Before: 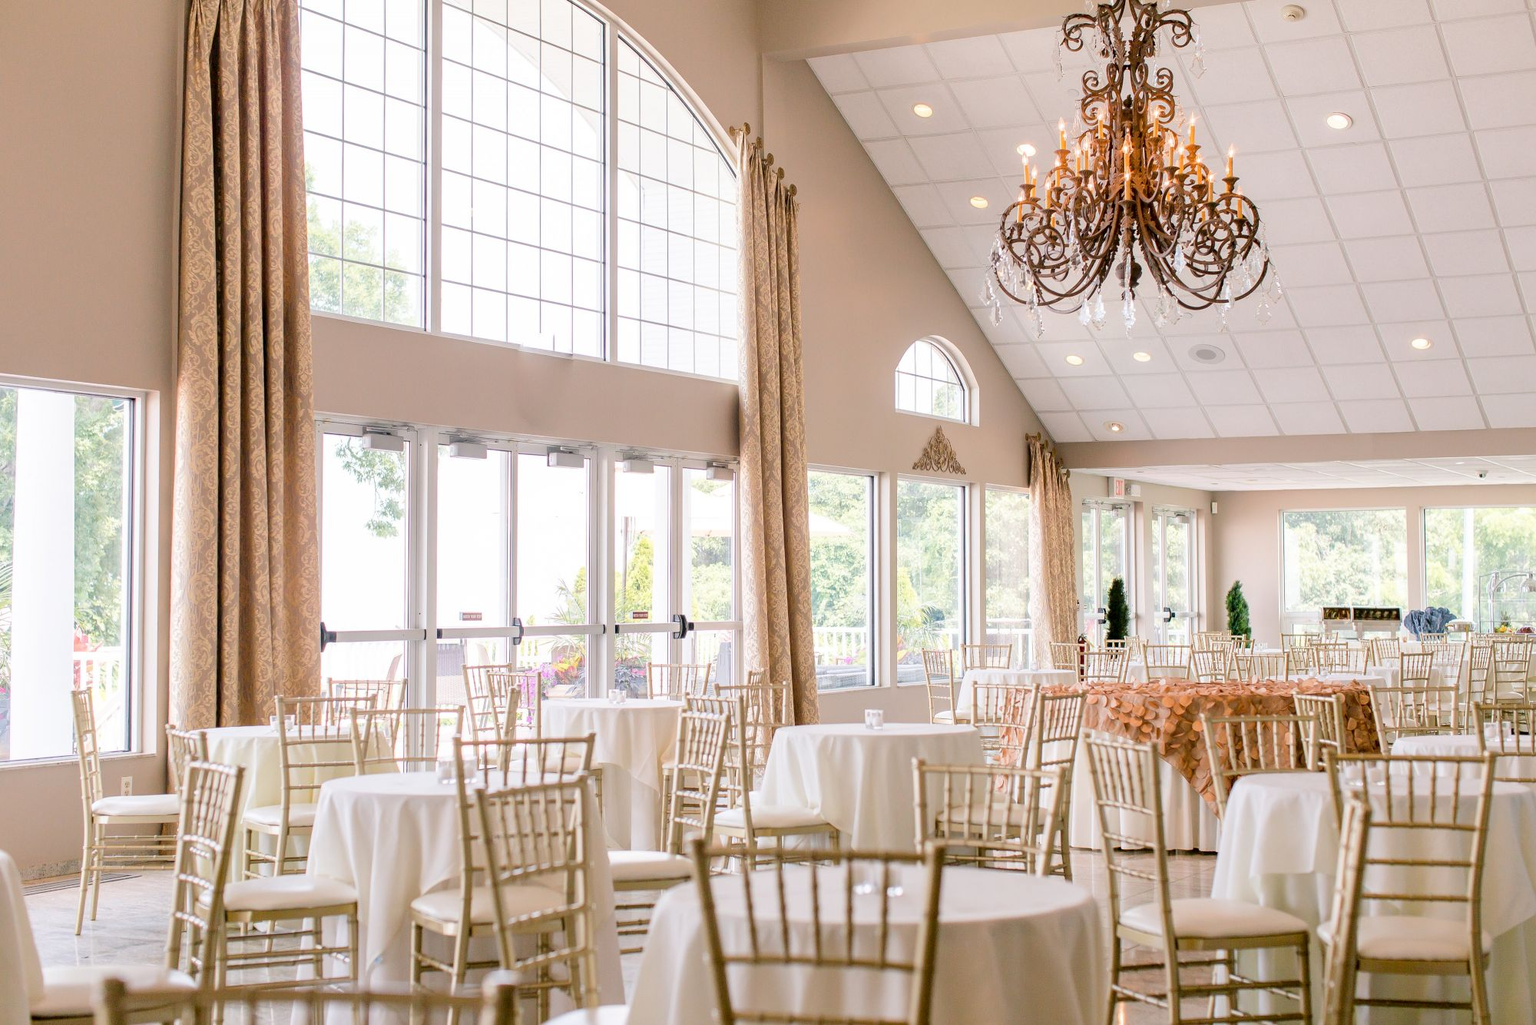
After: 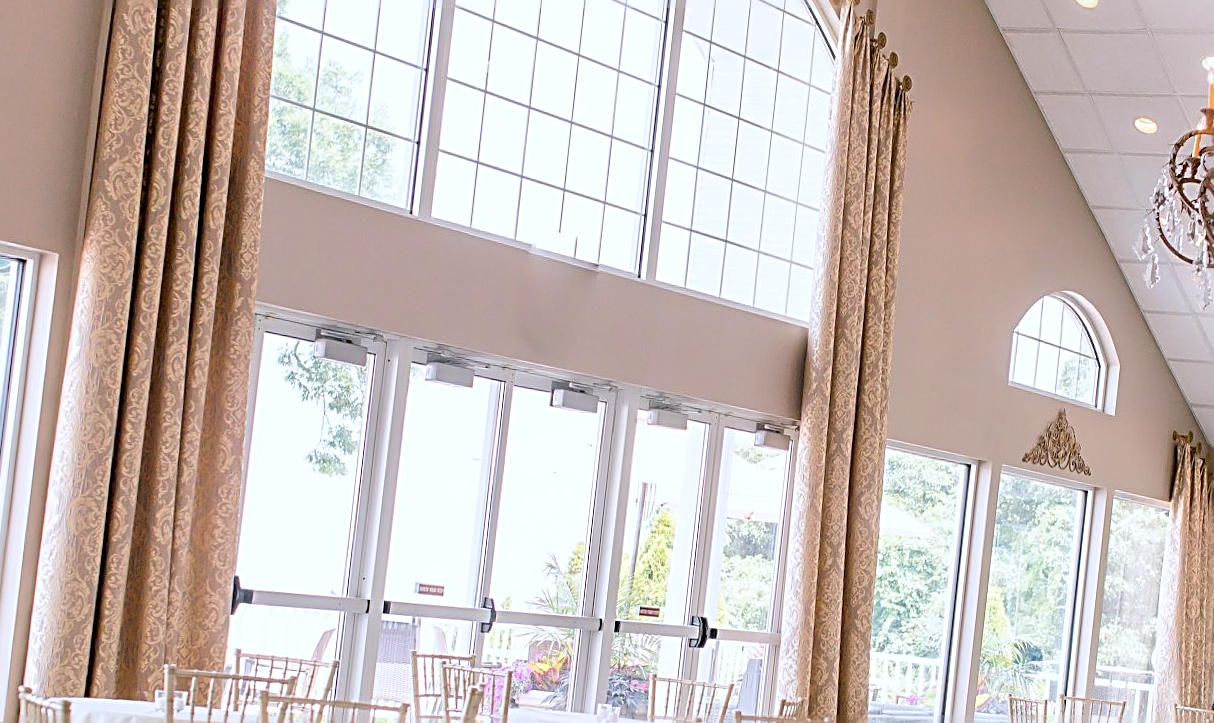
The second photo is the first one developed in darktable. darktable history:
crop and rotate: angle -6.22°, left 2.078%, top 6.916%, right 27.685%, bottom 30.326%
color correction: highlights a* -0.78, highlights b* -8.5
sharpen: radius 2.808, amount 0.702
